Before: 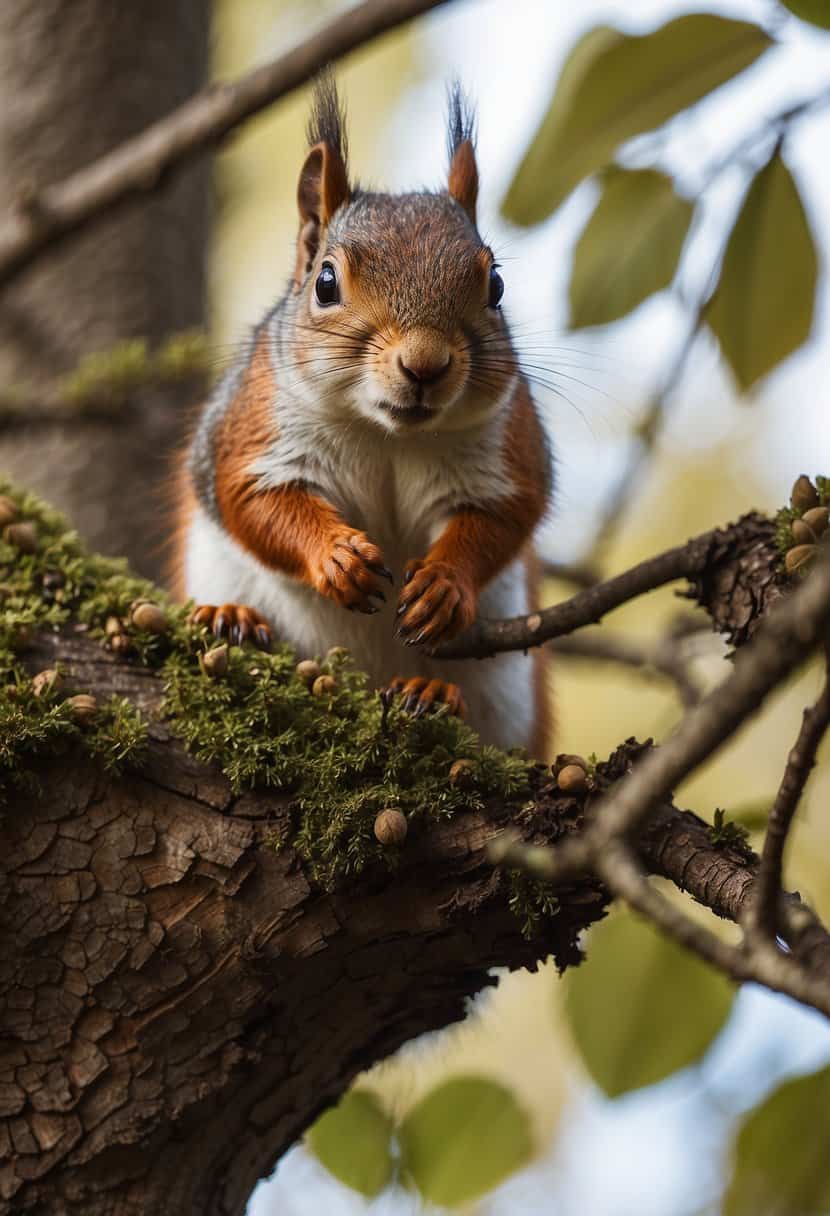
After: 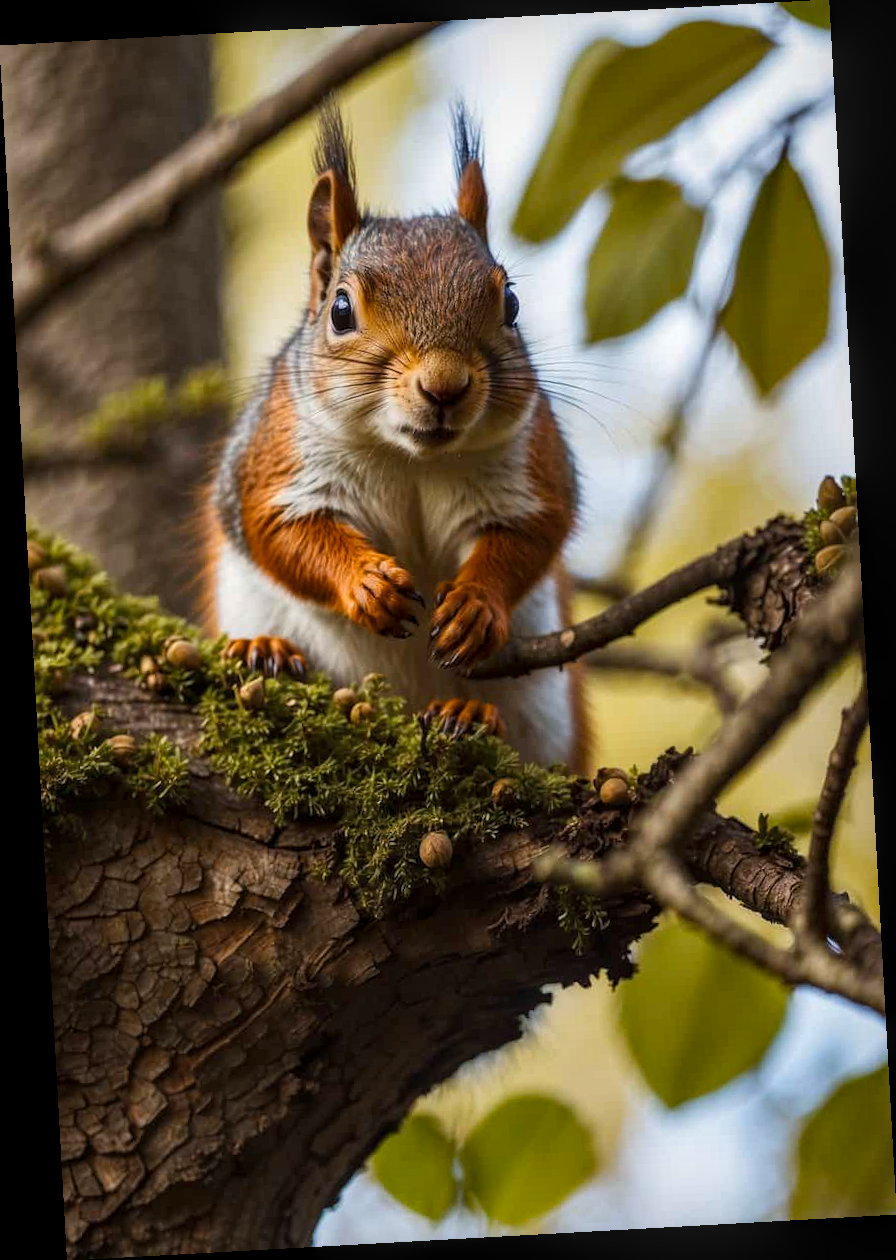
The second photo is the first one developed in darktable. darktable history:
local contrast: on, module defaults
rotate and perspective: rotation -3.18°, automatic cropping off
contrast brightness saturation: saturation -0.05
color balance rgb: perceptual saturation grading › global saturation 20%, global vibrance 20%
